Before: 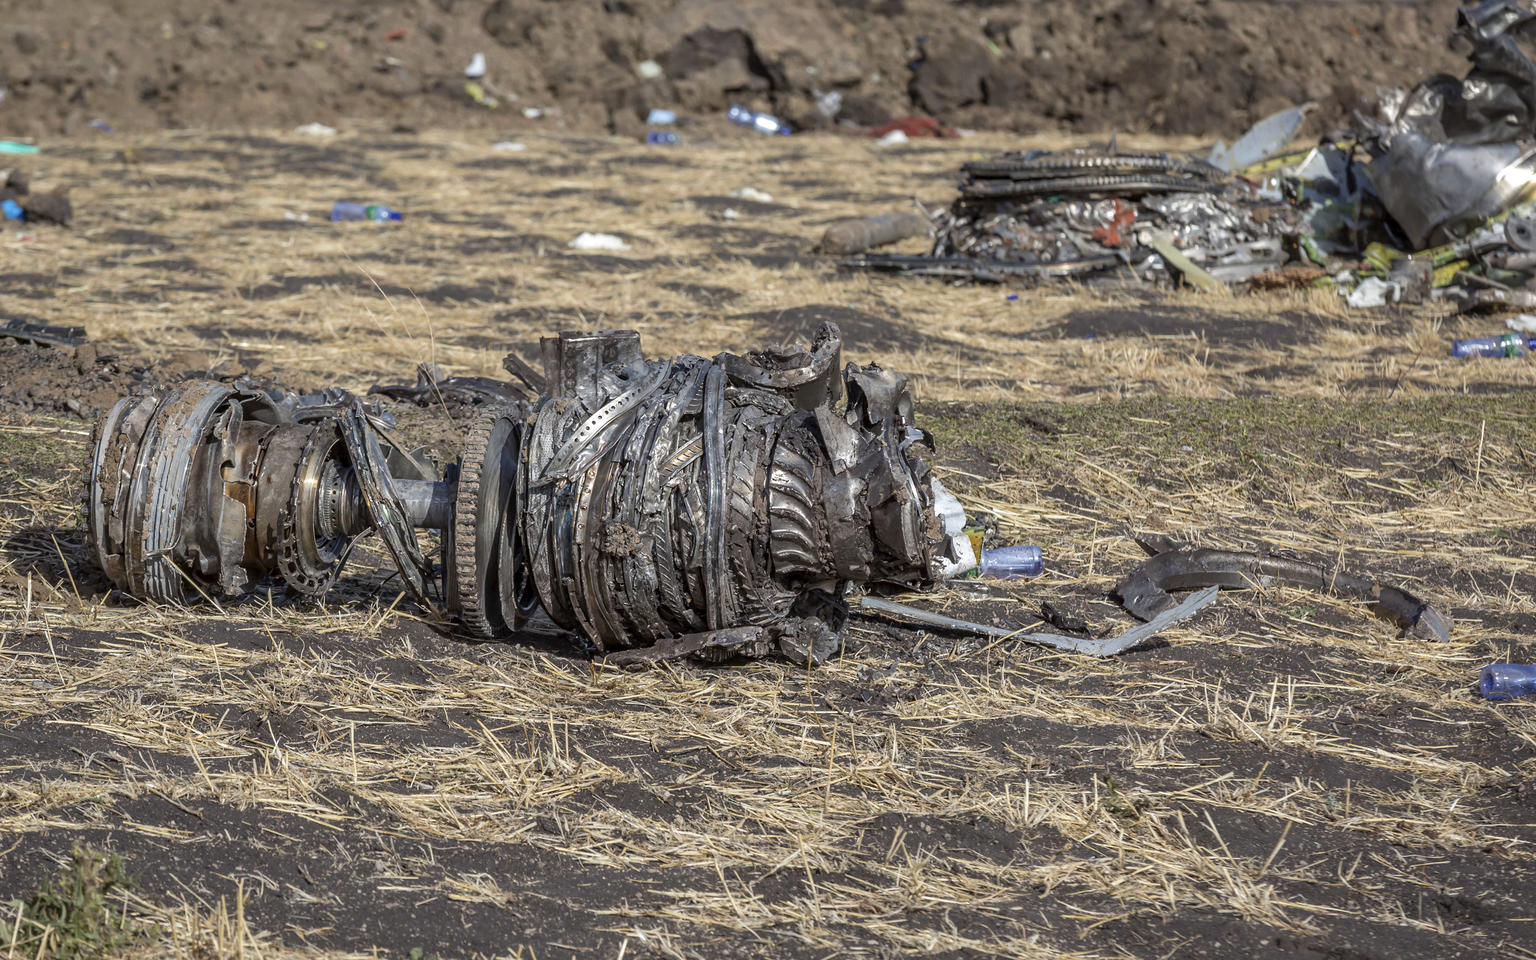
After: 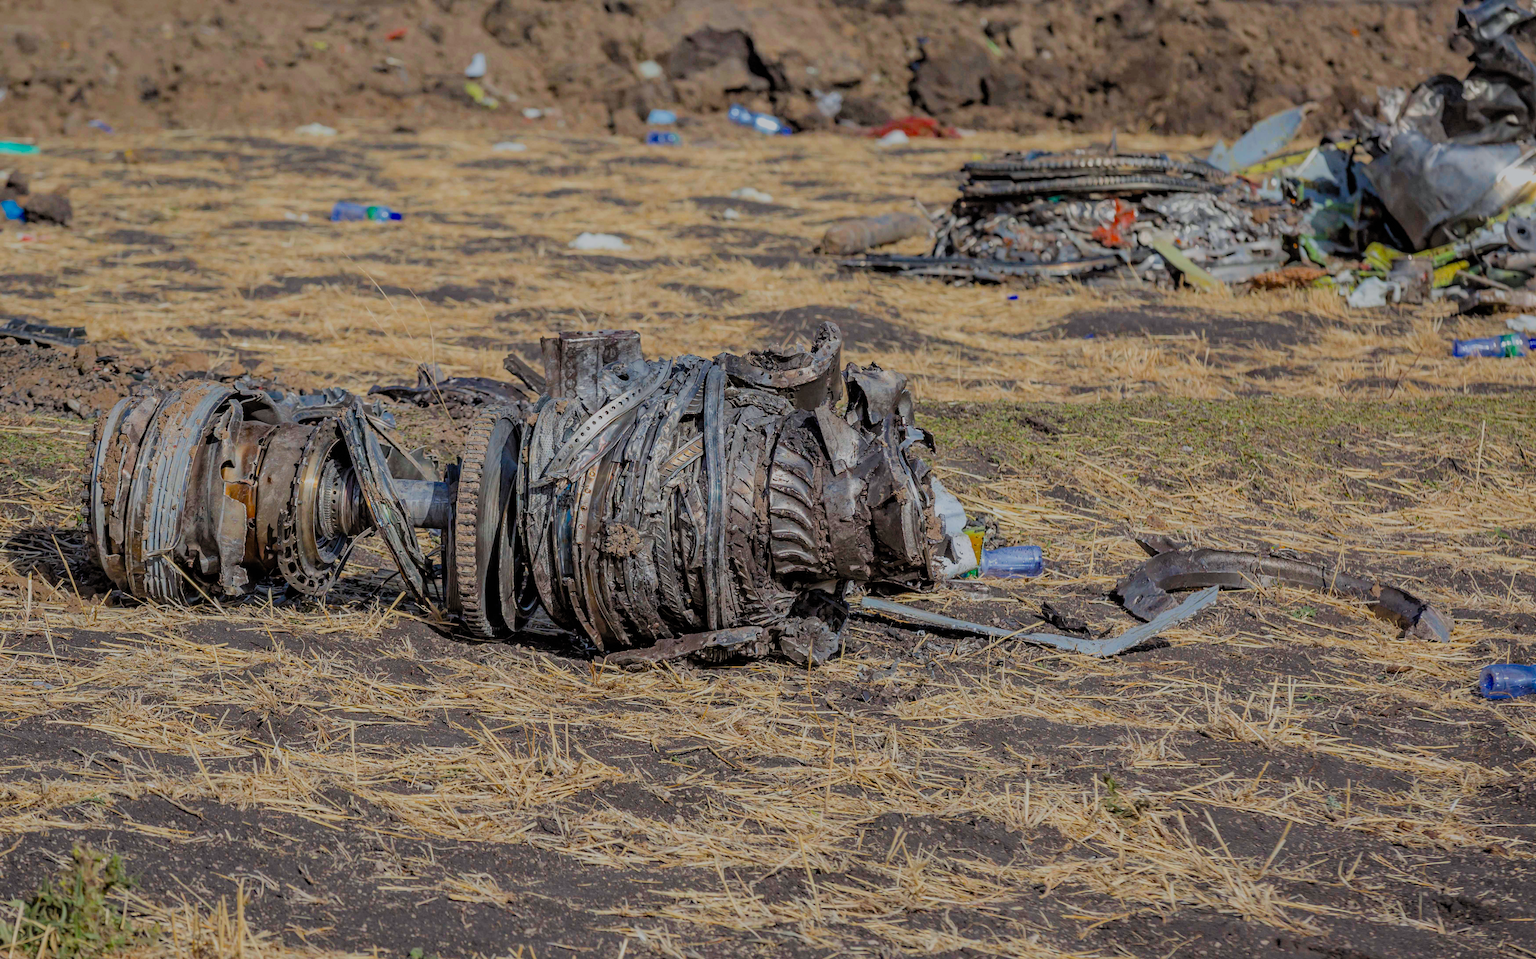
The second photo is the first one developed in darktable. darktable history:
filmic rgb: white relative exposure 8 EV, threshold 3 EV, hardness 2.44, latitude 10.07%, contrast 0.72, highlights saturation mix 10%, shadows ↔ highlights balance 1.38%, color science v4 (2020), enable highlight reconstruction true
exposure: compensate exposure bias true, compensate highlight preservation false
haze removal: compatibility mode true, adaptive false
